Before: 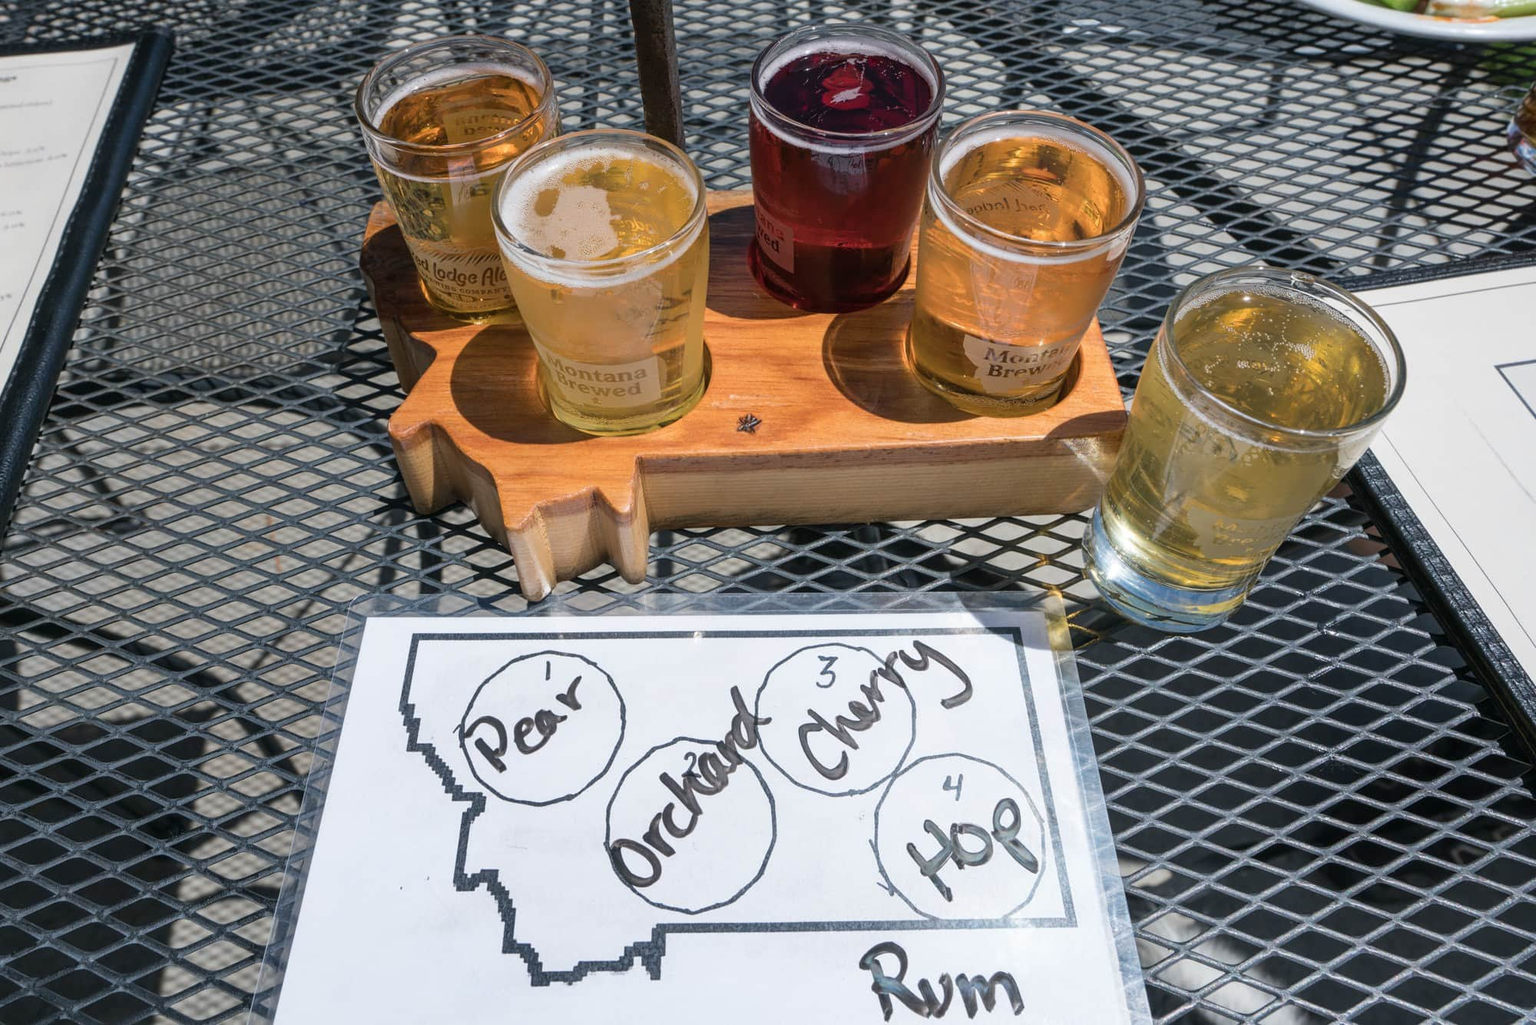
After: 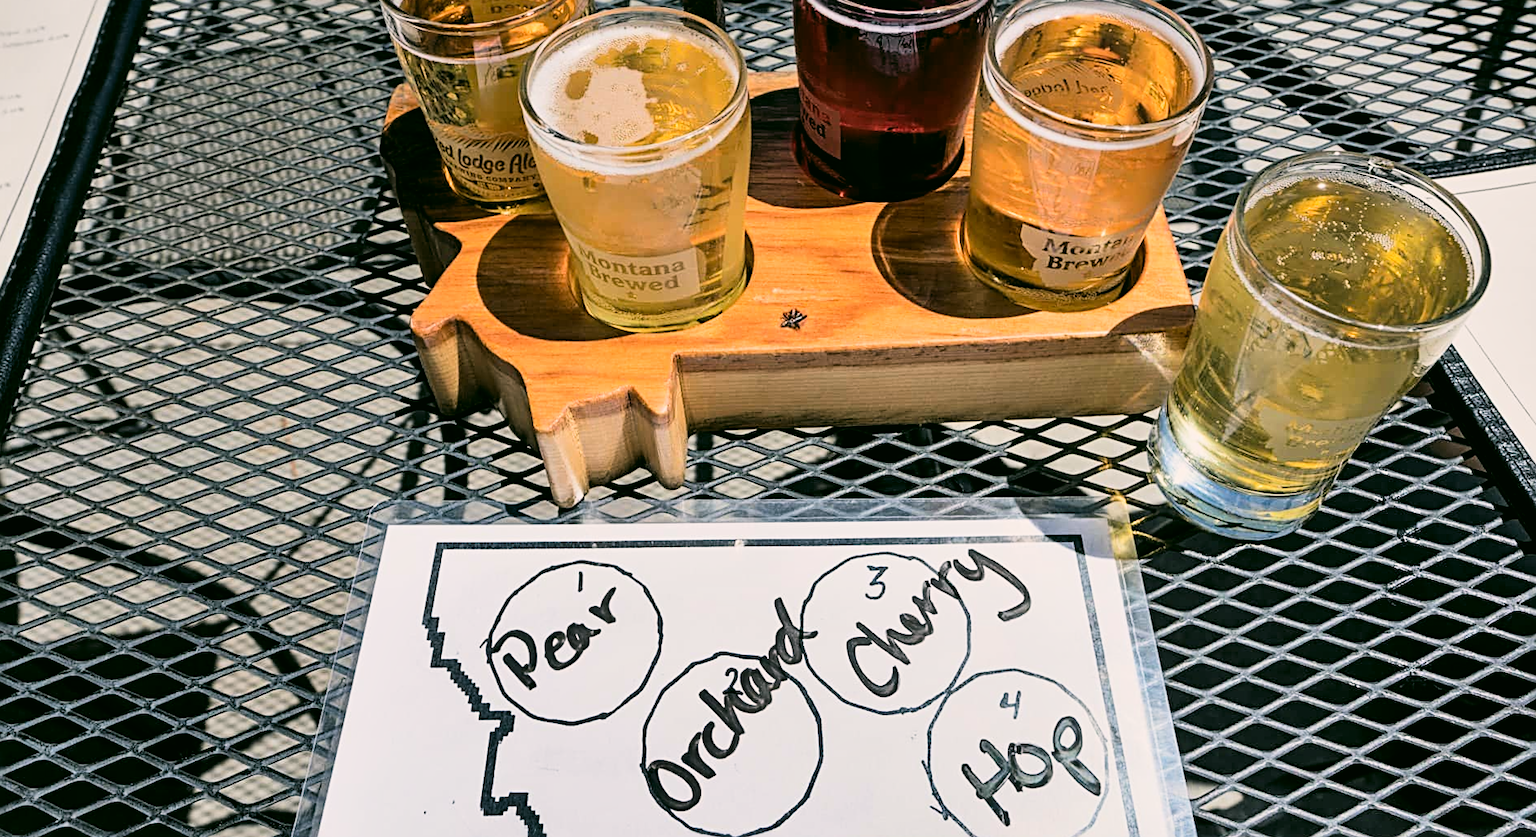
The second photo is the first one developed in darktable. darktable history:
contrast brightness saturation: contrast 0.197, brightness 0.16, saturation 0.225
sharpen: radius 3.131
color correction: highlights a* 4.03, highlights b* 4.97, shadows a* -7.07, shadows b* 4.65
filmic rgb: black relative exposure -5.06 EV, white relative exposure 3.2 EV, hardness 3.47, contrast 1.203, highlights saturation mix -48.61%
crop and rotate: angle 0.08°, top 11.985%, right 5.566%, bottom 10.835%
shadows and highlights: shadows 43.58, white point adjustment -1.63, soften with gaussian
